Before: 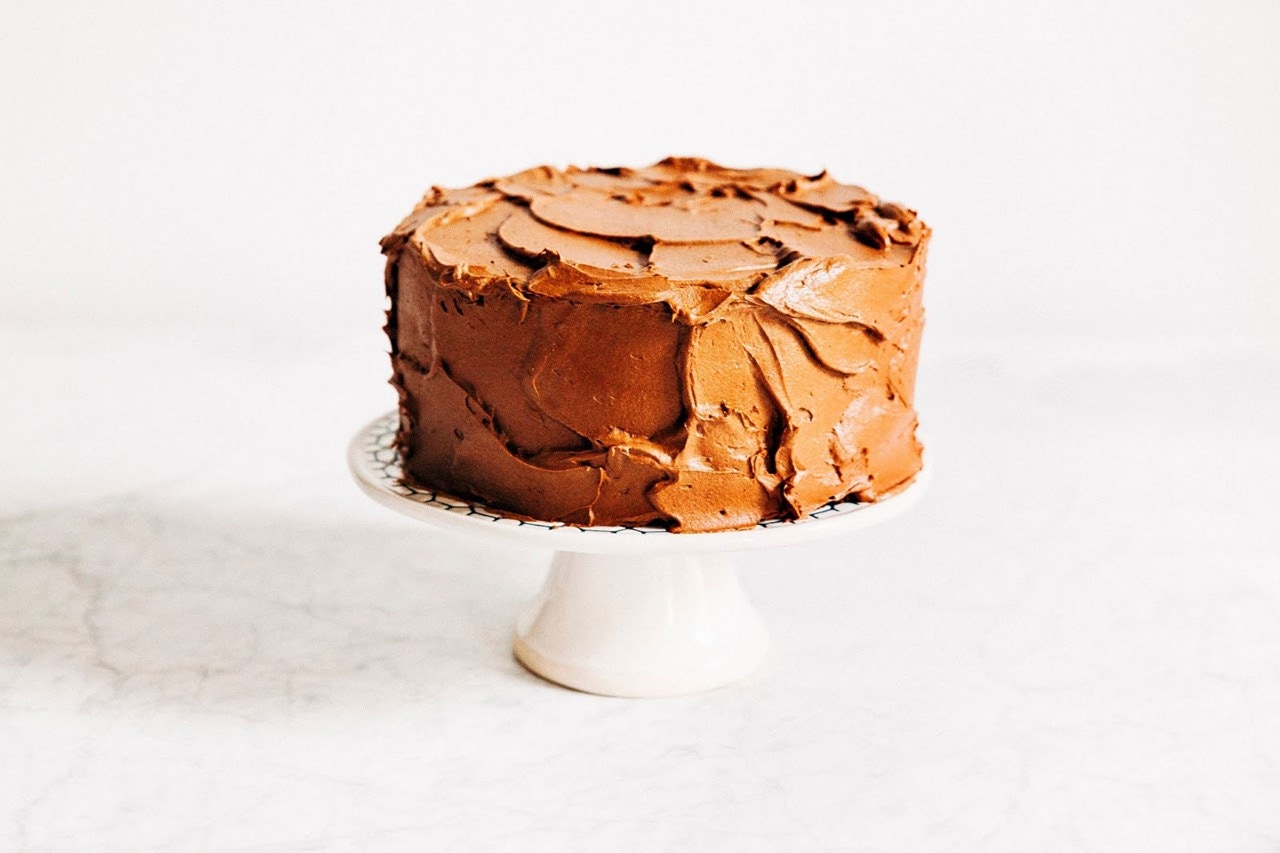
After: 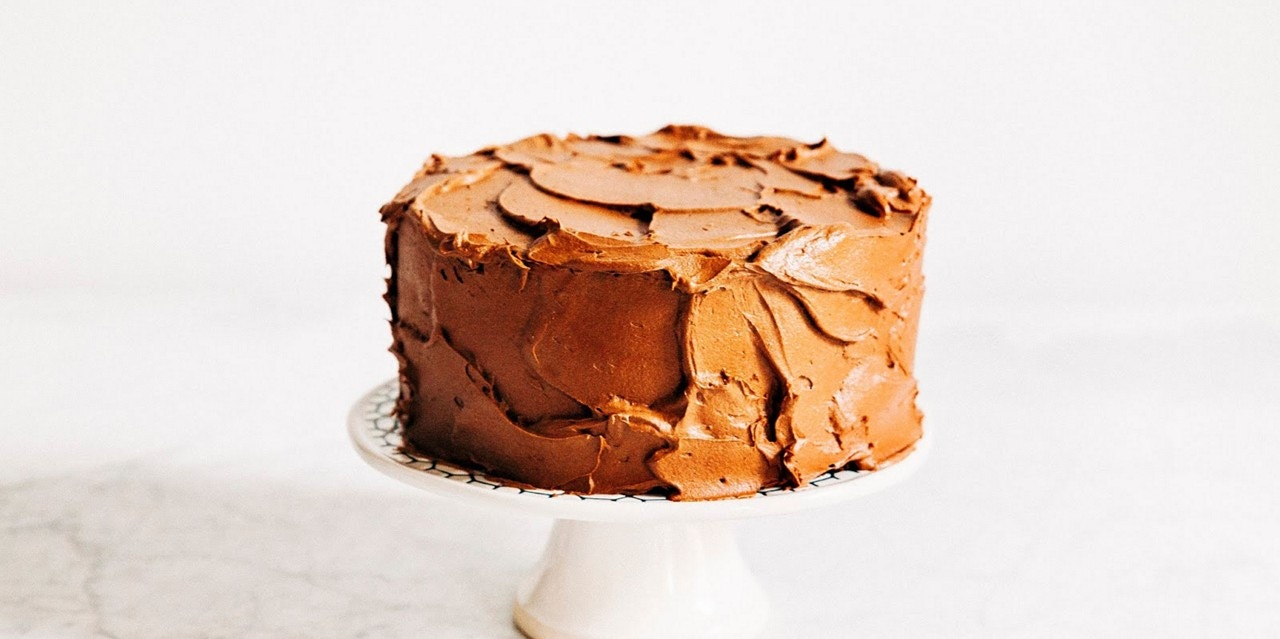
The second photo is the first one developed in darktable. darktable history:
crop: top 3.857%, bottom 21.132%
